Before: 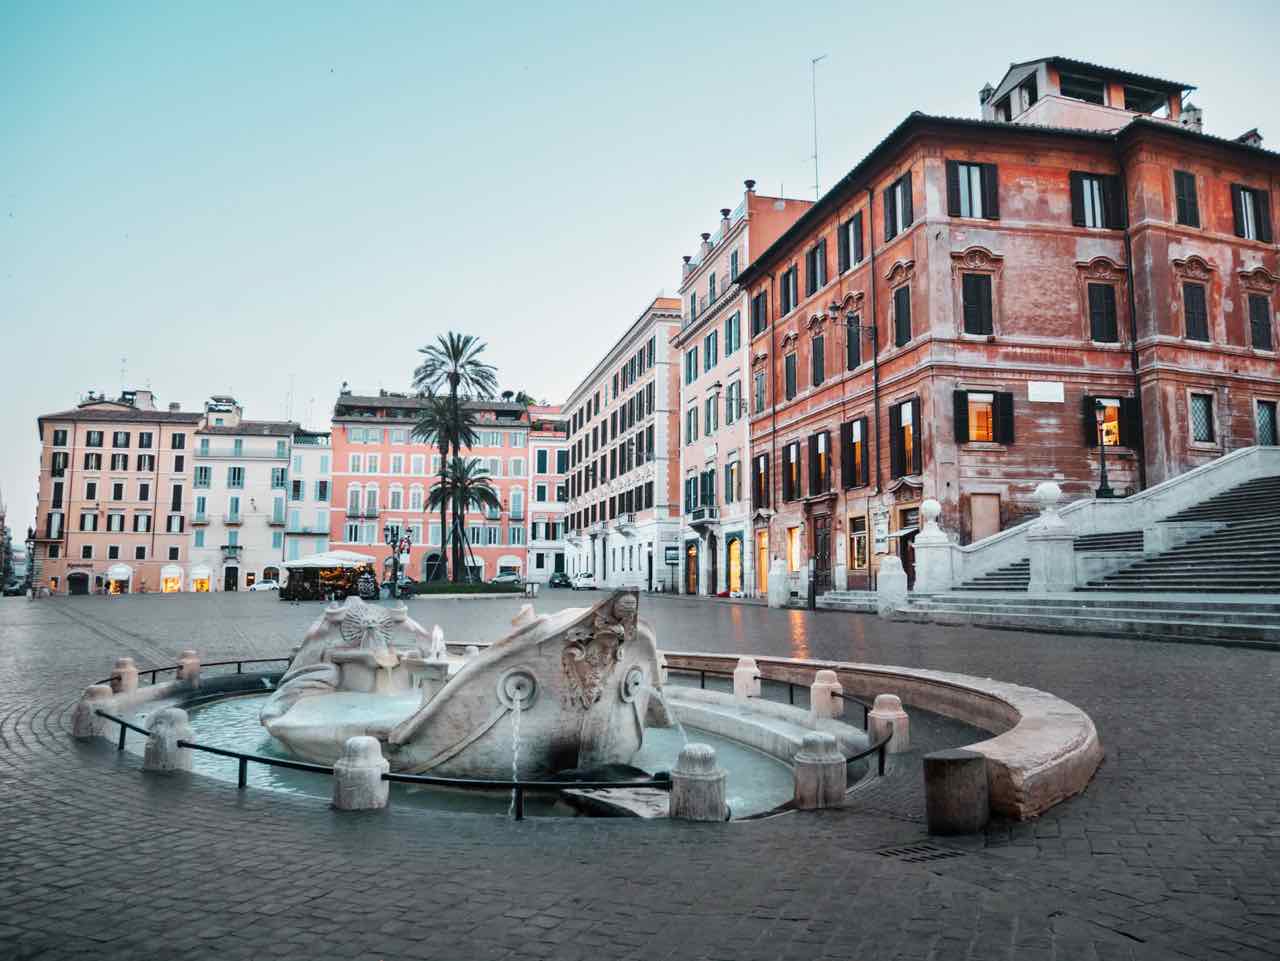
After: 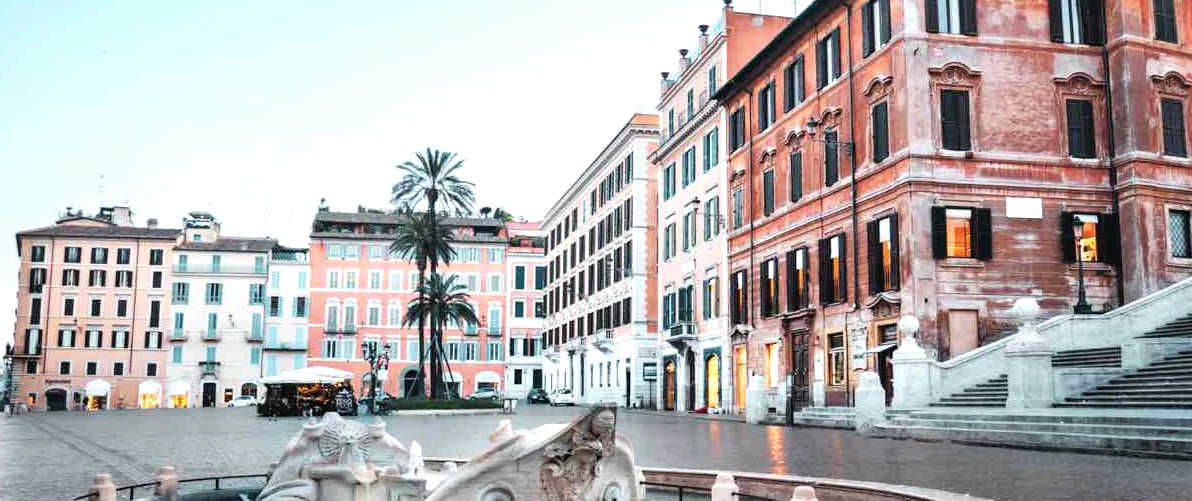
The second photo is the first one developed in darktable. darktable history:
crop: left 1.744%, top 19.225%, right 5.069%, bottom 28.357%
color calibration: illuminant same as pipeline (D50), adaptation none (bypass), gamut compression 1.72
rgb curve: curves: ch0 [(0, 0) (0.136, 0.078) (0.262, 0.245) (0.414, 0.42) (1, 1)], compensate middle gray true, preserve colors basic power
exposure: exposure 0.485 EV, compensate highlight preservation false
